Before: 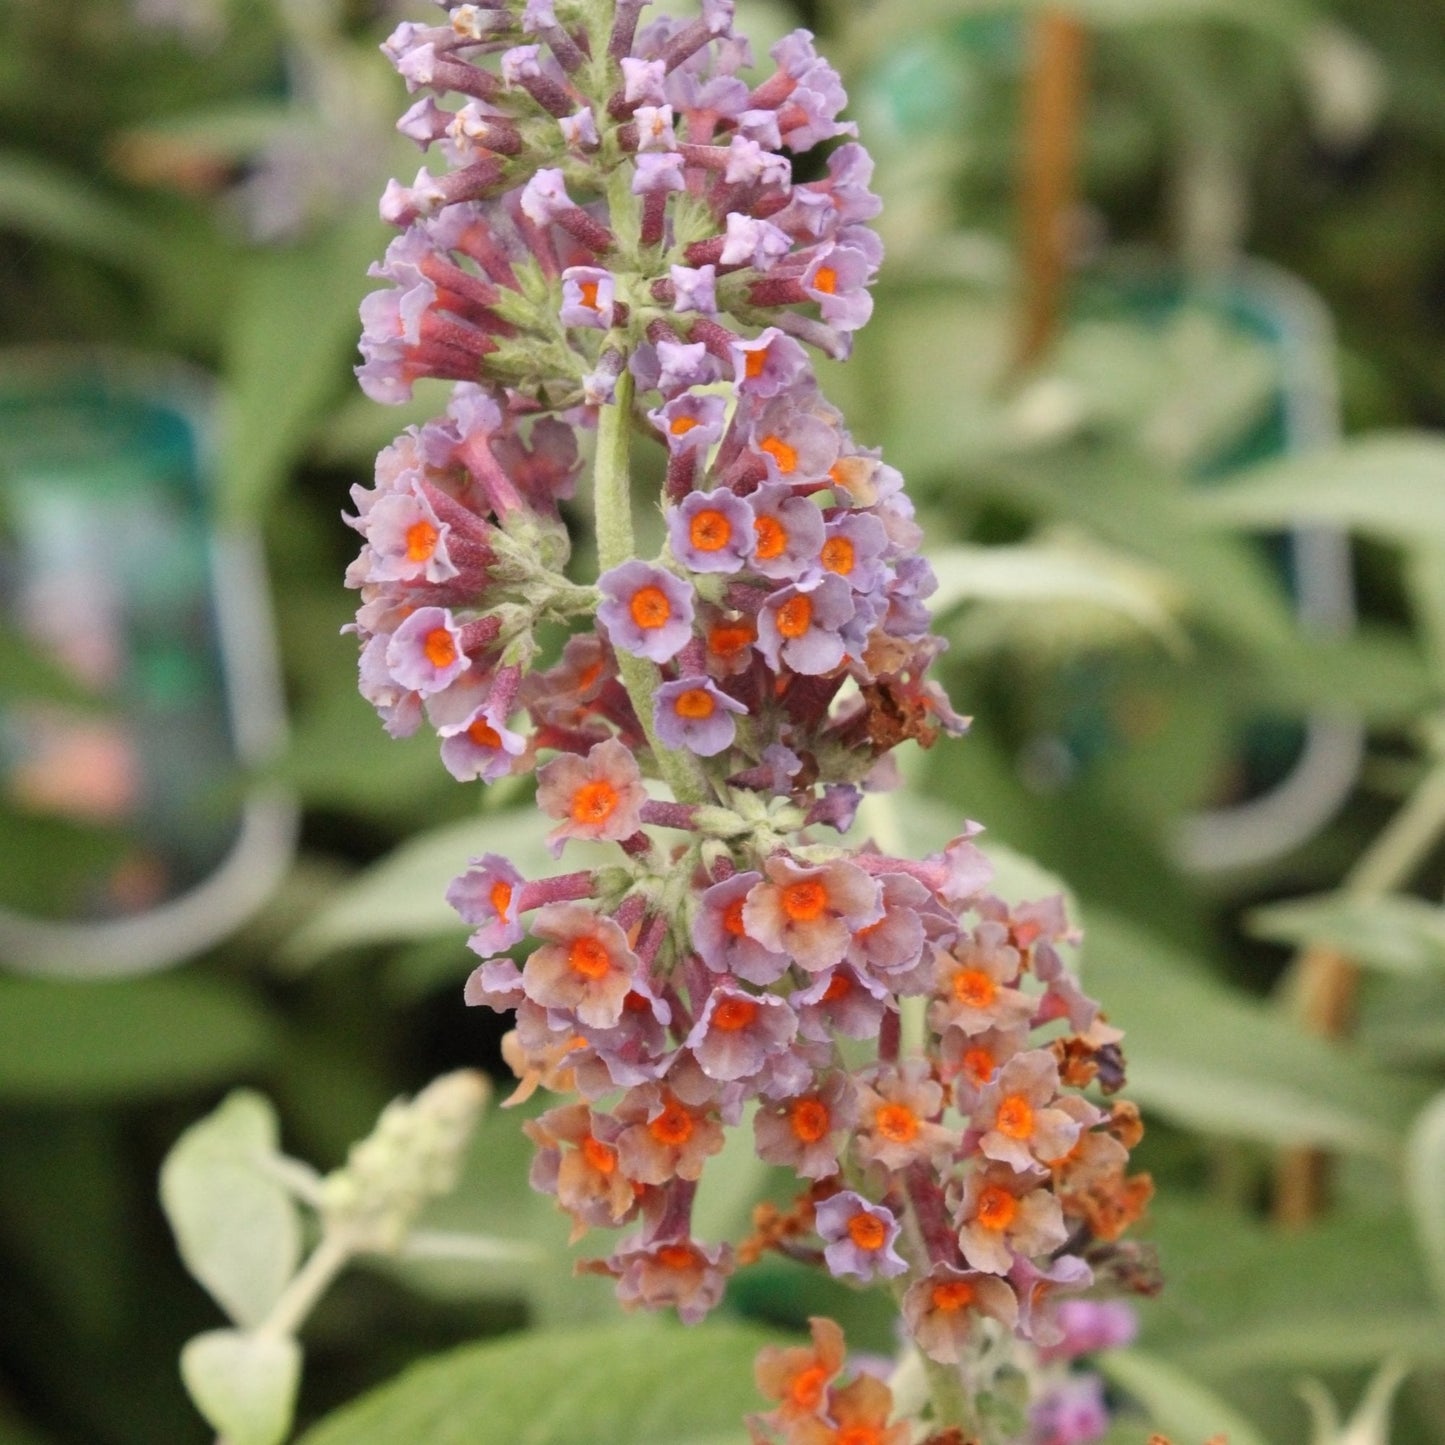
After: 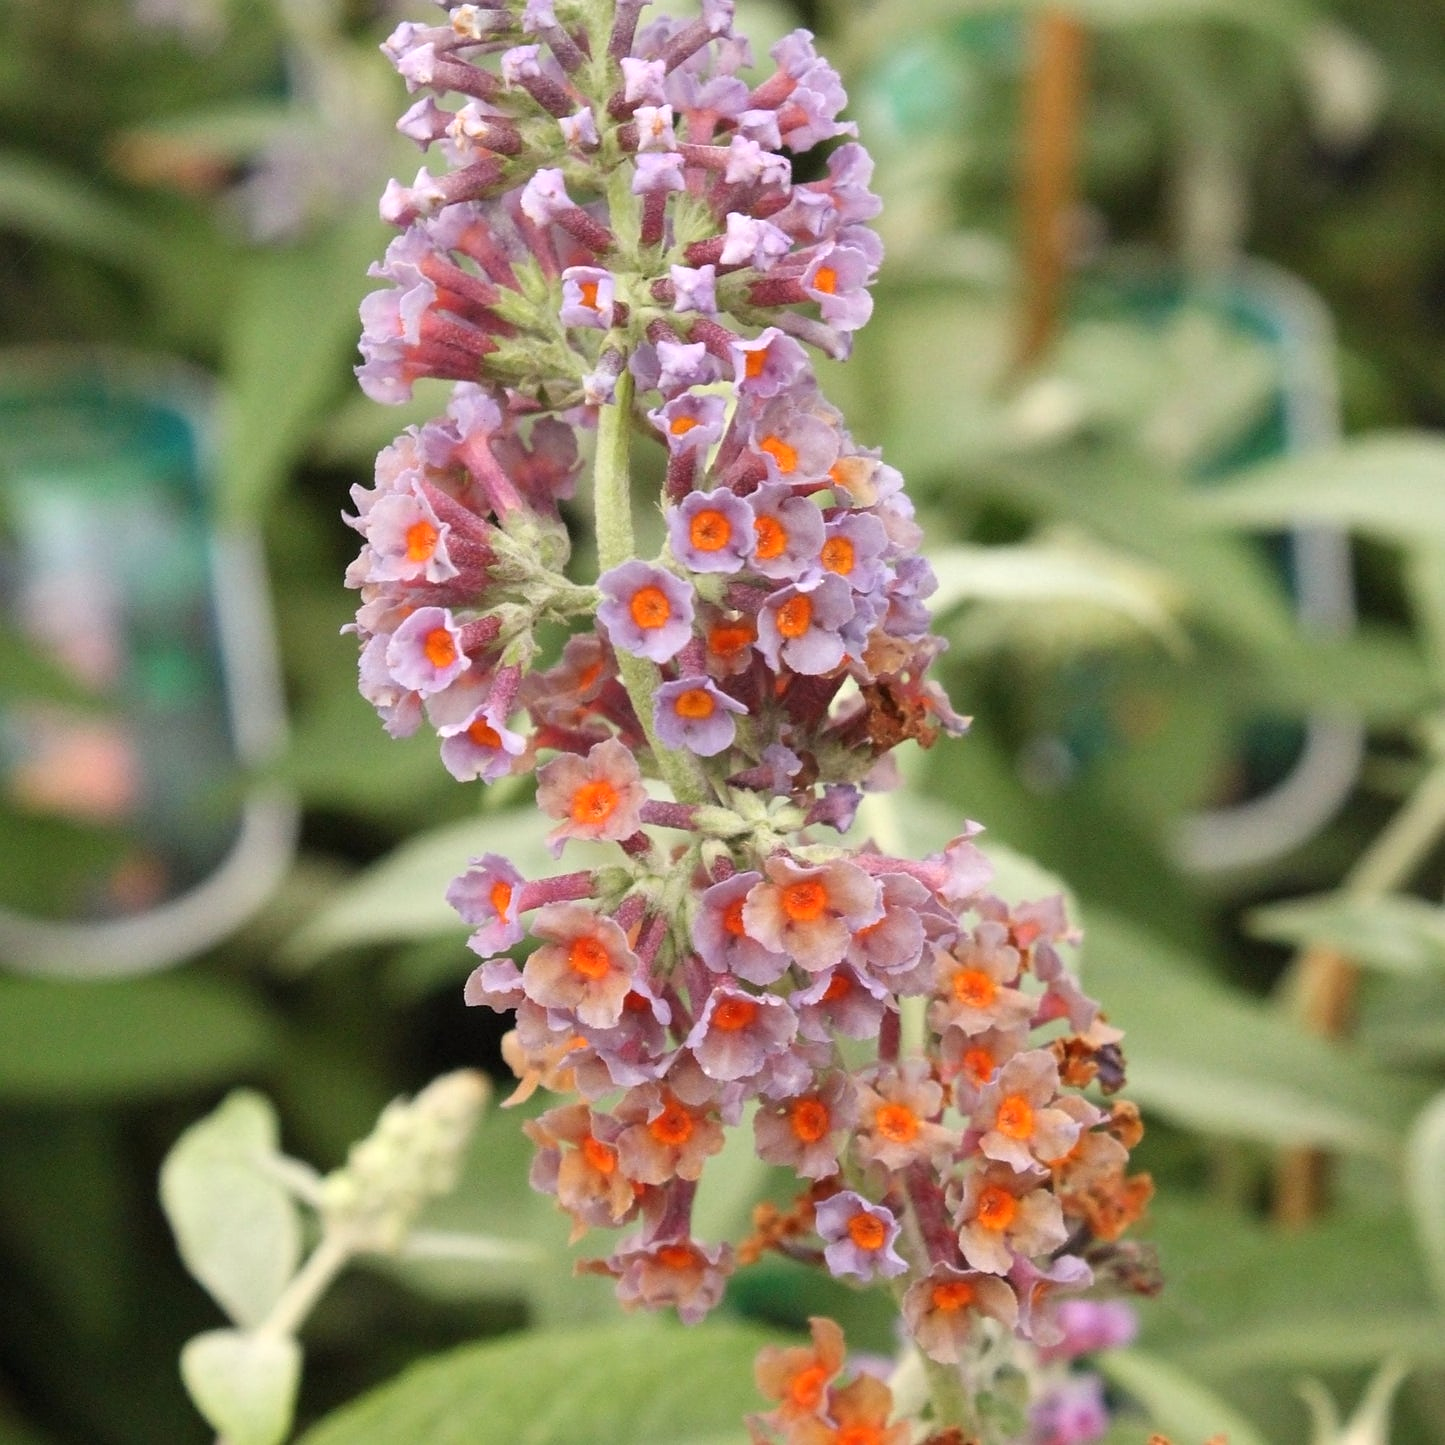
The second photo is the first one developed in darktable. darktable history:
sharpen: radius 0.983, amount 0.603
exposure: exposure 0.201 EV, compensate highlight preservation false
